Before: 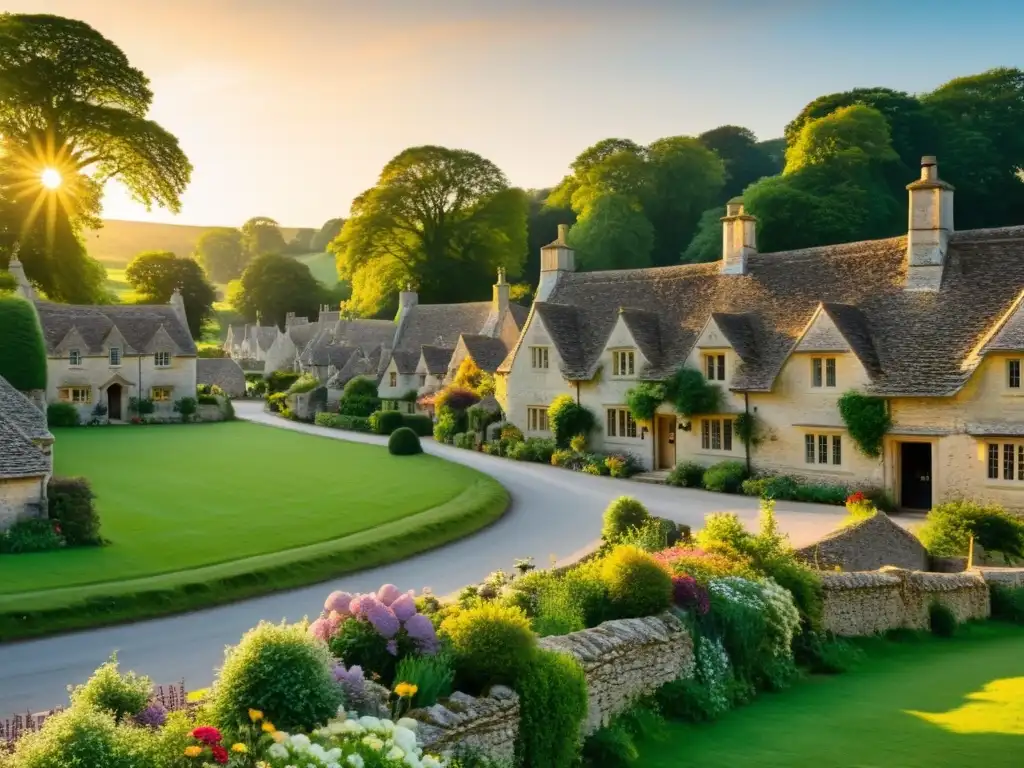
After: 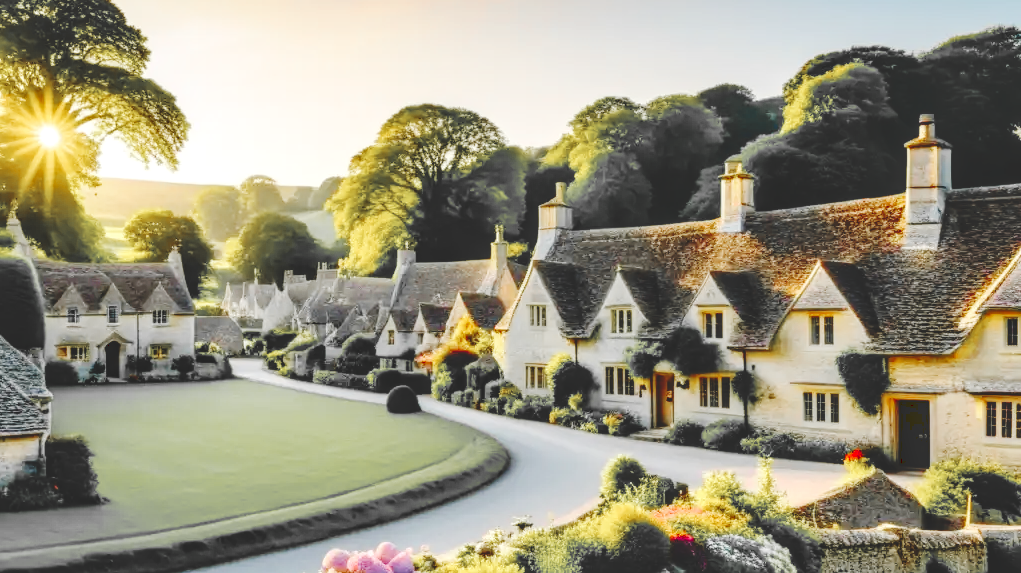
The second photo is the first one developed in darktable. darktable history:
crop: left 0.241%, top 5.477%, bottom 19.907%
tone curve: curves: ch0 [(0, 0) (0.003, 0.177) (0.011, 0.177) (0.025, 0.176) (0.044, 0.178) (0.069, 0.186) (0.1, 0.194) (0.136, 0.203) (0.177, 0.223) (0.224, 0.255) (0.277, 0.305) (0.335, 0.383) (0.399, 0.467) (0.468, 0.546) (0.543, 0.616) (0.623, 0.694) (0.709, 0.764) (0.801, 0.834) (0.898, 0.901) (1, 1)], preserve colors none
local contrast: detail 130%
color zones: curves: ch1 [(0, 0.679) (0.143, 0.647) (0.286, 0.261) (0.378, -0.011) (0.571, 0.396) (0.714, 0.399) (0.857, 0.406) (1, 0.679)]
base curve: curves: ch0 [(0, 0) (0.032, 0.025) (0.121, 0.166) (0.206, 0.329) (0.605, 0.79) (1, 1)], preserve colors none
